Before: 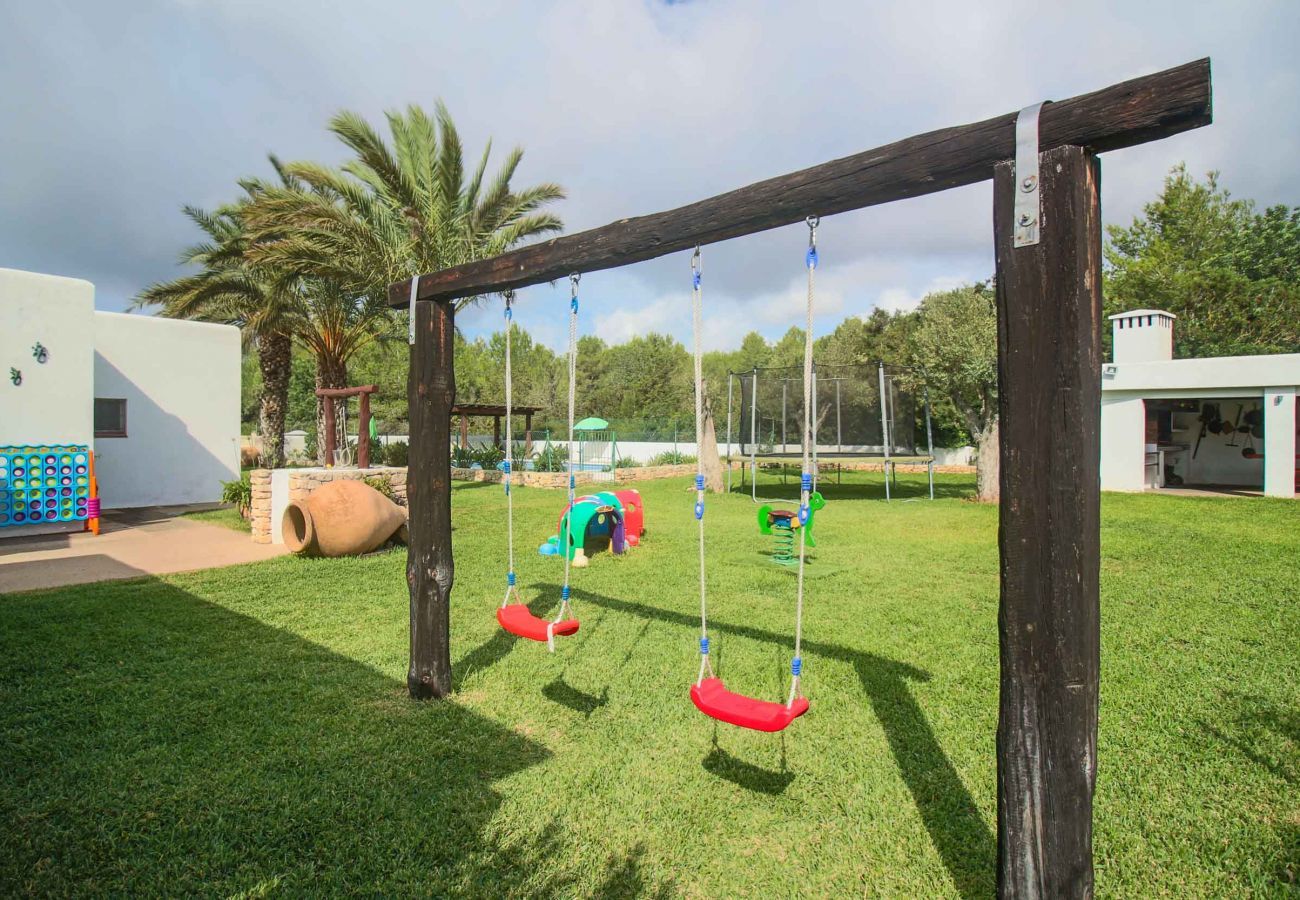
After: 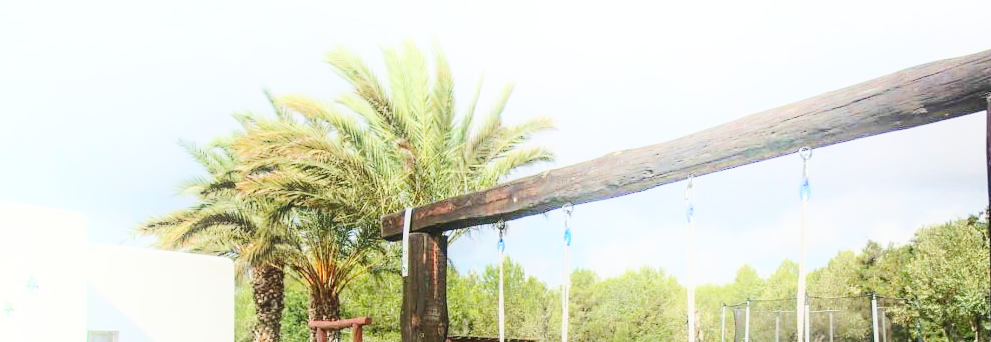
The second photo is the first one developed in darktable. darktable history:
shadows and highlights: shadows -21.3, highlights 100, soften with gaussian
crop: left 0.579%, top 7.627%, right 23.167%, bottom 54.275%
base curve: curves: ch0 [(0, 0) (0.028, 0.03) (0.121, 0.232) (0.46, 0.748) (0.859, 0.968) (1, 1)], preserve colors none
